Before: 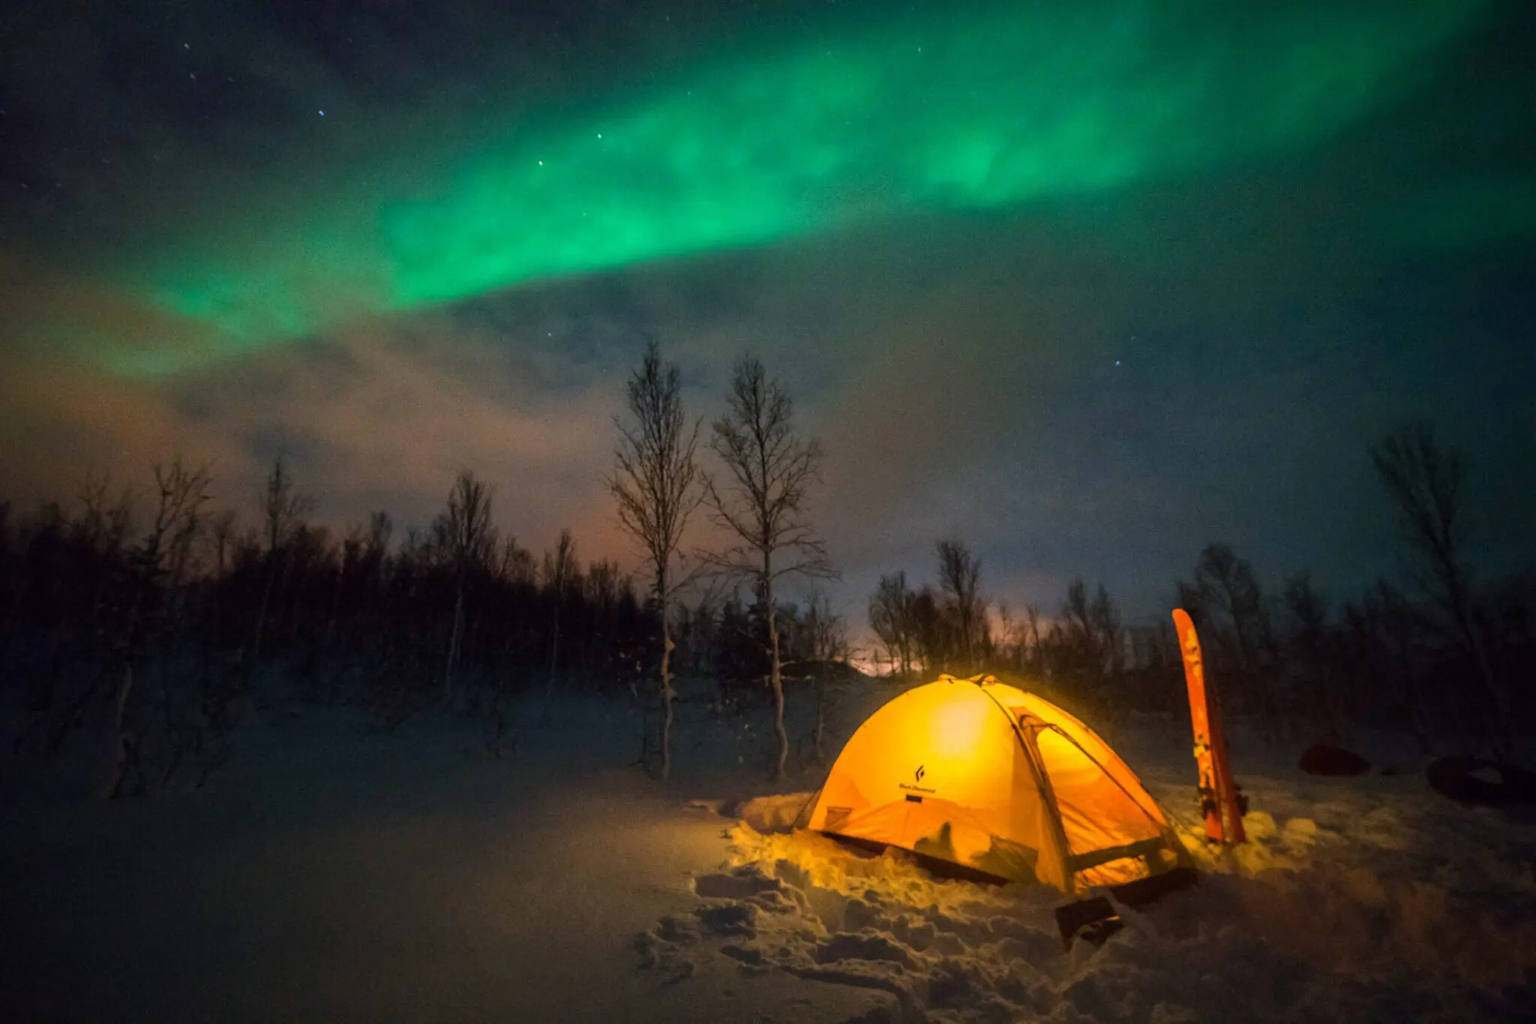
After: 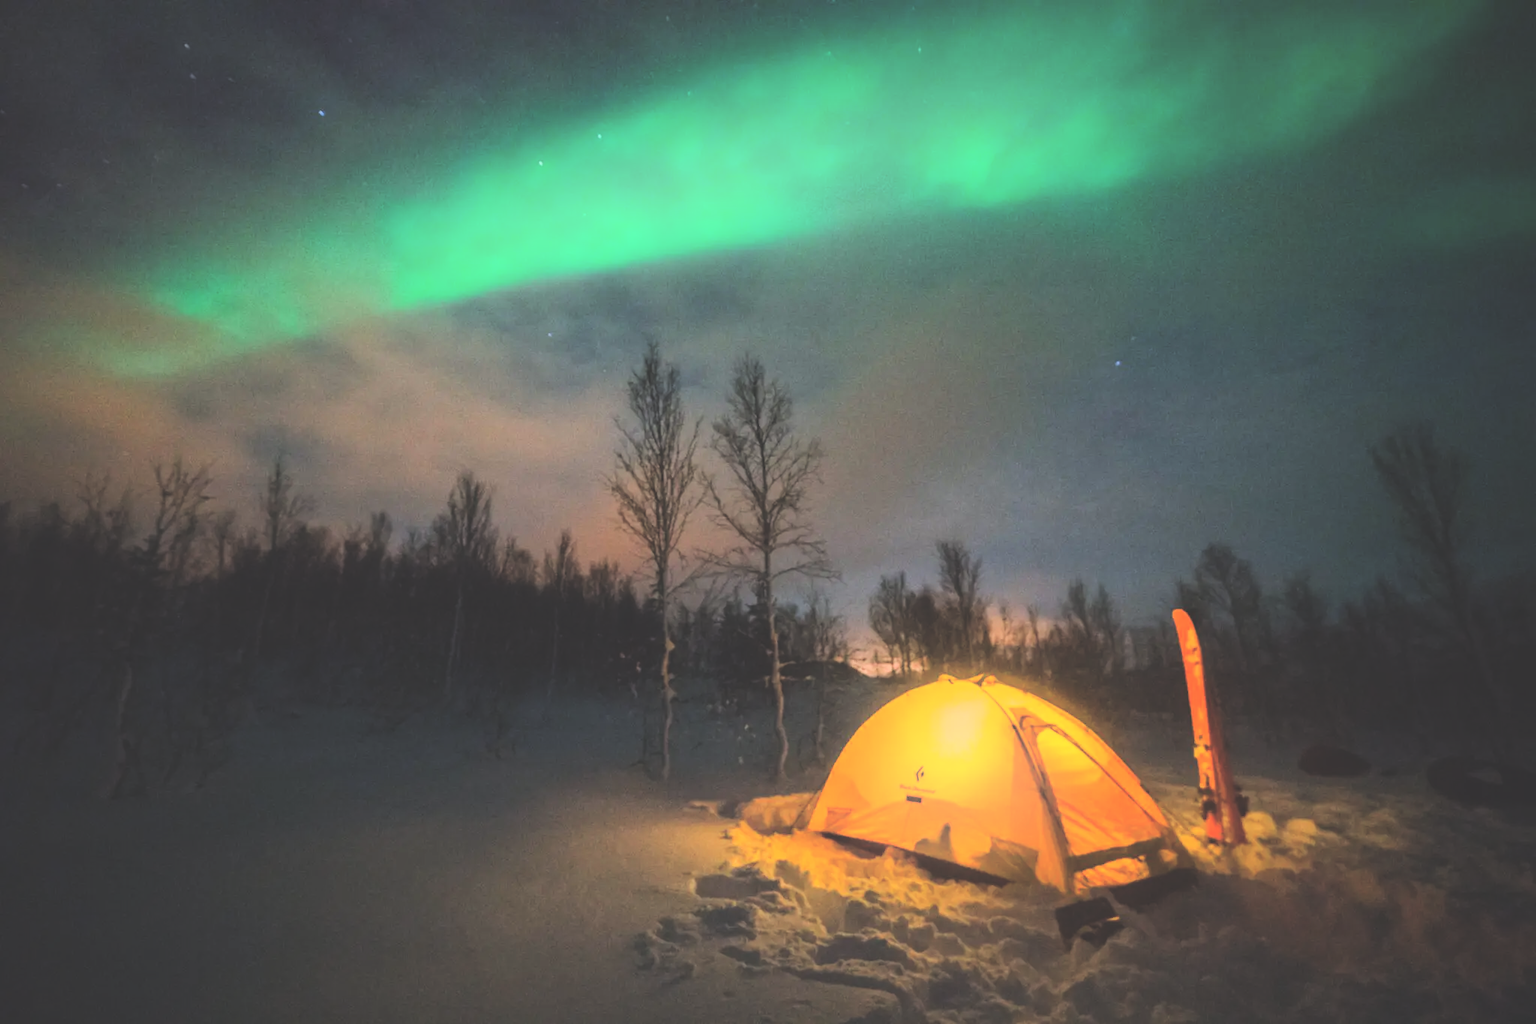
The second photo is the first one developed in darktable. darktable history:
tone equalizer: -7 EV 0.162 EV, -6 EV 0.584 EV, -5 EV 1.13 EV, -4 EV 1.3 EV, -3 EV 1.16 EV, -2 EV 0.6 EV, -1 EV 0.159 EV, edges refinement/feathering 500, mask exposure compensation -1.57 EV, preserve details no
shadows and highlights: shadows -21.44, highlights 98.79, highlights color adjustment 32.1%, soften with gaussian
exposure: black level correction -0.034, exposure -0.496 EV, compensate highlight preservation false
